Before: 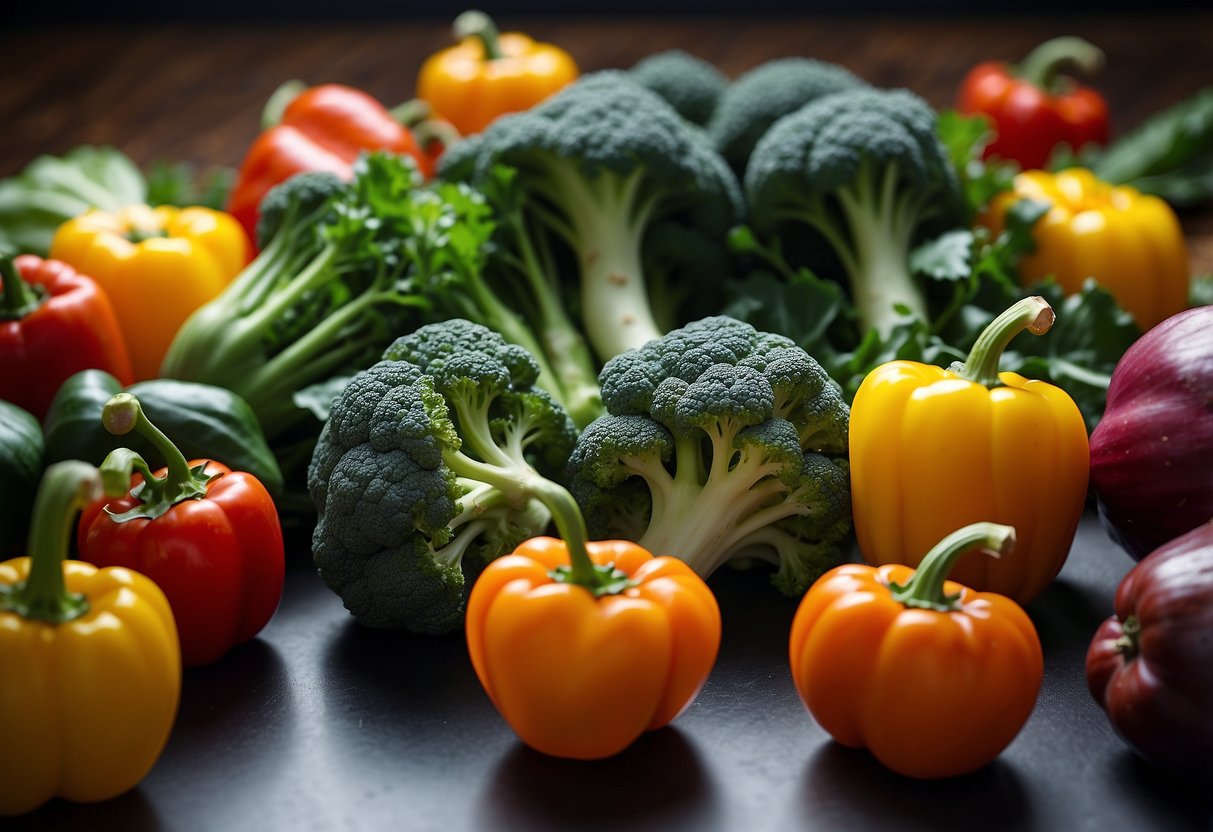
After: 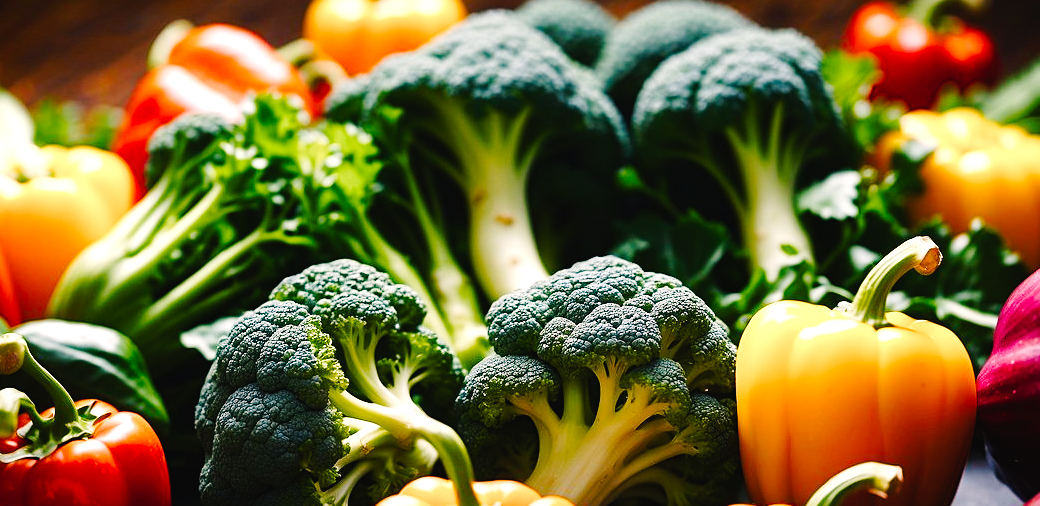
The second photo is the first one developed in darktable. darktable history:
tone curve: curves: ch0 [(0, 0.023) (0.103, 0.087) (0.295, 0.297) (0.445, 0.531) (0.553, 0.665) (0.735, 0.843) (0.994, 1)]; ch1 [(0, 0) (0.427, 0.346) (0.456, 0.426) (0.484, 0.494) (0.509, 0.505) (0.535, 0.56) (0.581, 0.632) (0.646, 0.715) (1, 1)]; ch2 [(0, 0) (0.369, 0.388) (0.449, 0.431) (0.501, 0.495) (0.533, 0.518) (0.572, 0.612) (0.677, 0.752) (1, 1)], preserve colors none
tone equalizer: -8 EV -0.742 EV, -7 EV -0.718 EV, -6 EV -0.602 EV, -5 EV -0.417 EV, -3 EV 0.389 EV, -2 EV 0.6 EV, -1 EV 0.675 EV, +0 EV 0.769 EV
sharpen: amount 0.205
crop and rotate: left 9.329%, top 7.299%, right 4.864%, bottom 31.819%
color balance rgb: highlights gain › chroma 4.468%, highlights gain › hue 32.91°, perceptual saturation grading › global saturation 20%, perceptual saturation grading › highlights -50.048%, perceptual saturation grading › shadows 30.498%, global vibrance 50.429%
